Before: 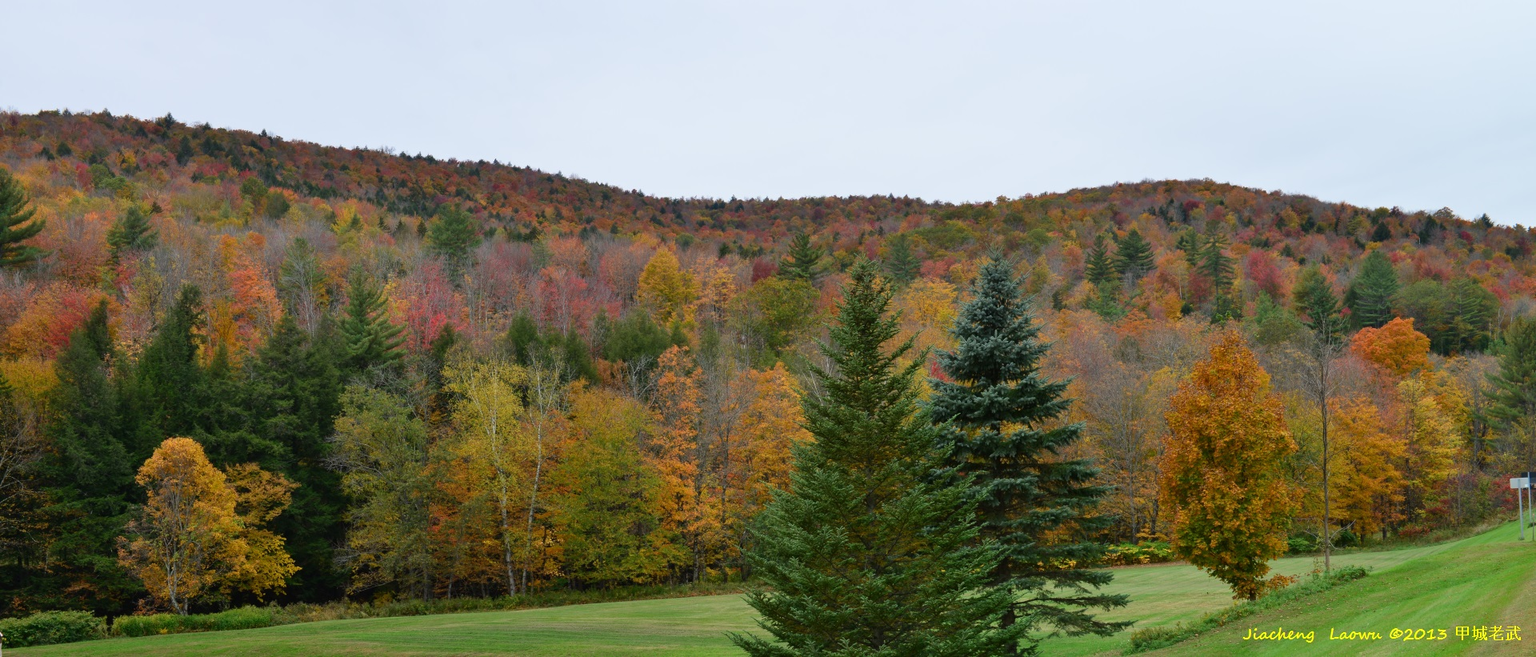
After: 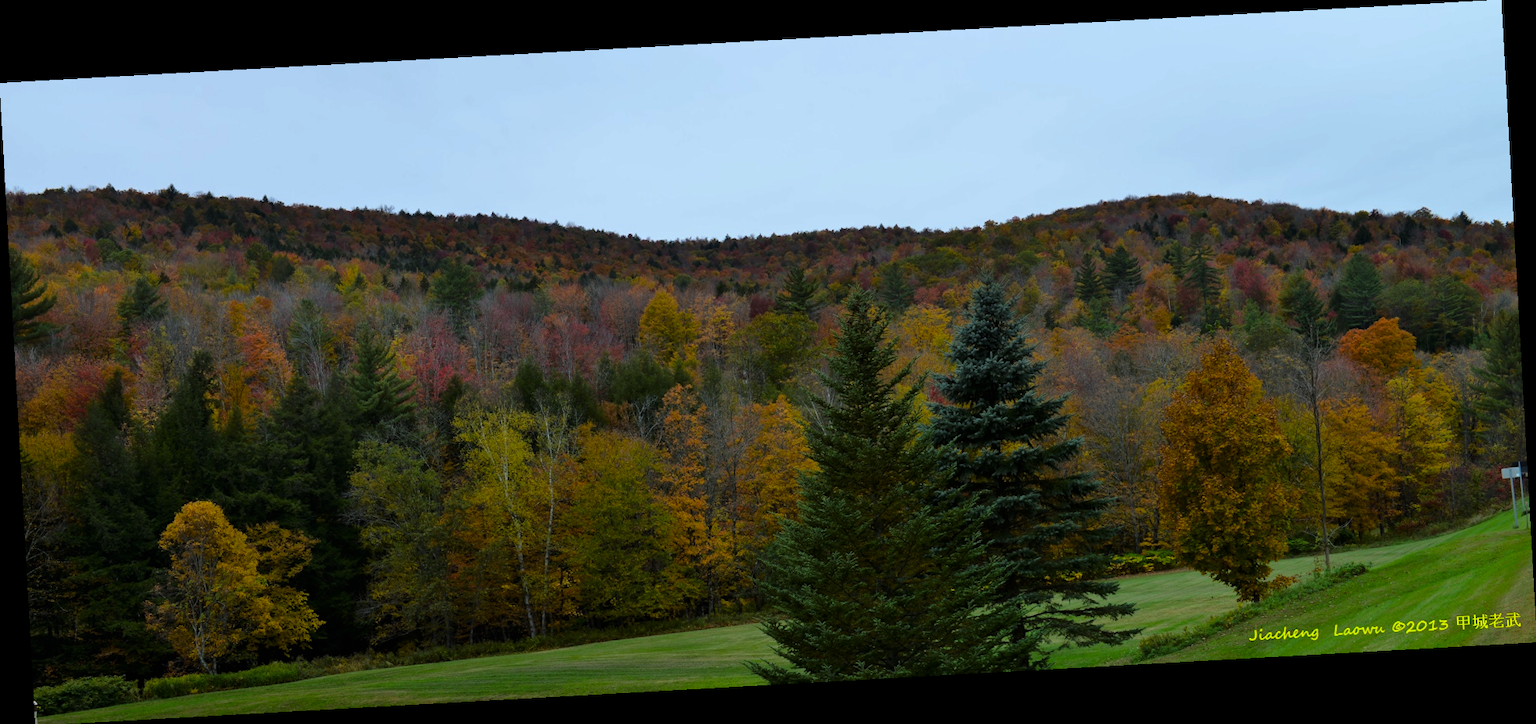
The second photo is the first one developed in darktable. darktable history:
levels: levels [0, 0.618, 1]
rotate and perspective: rotation -3.18°, automatic cropping off
white balance: red 0.925, blue 1.046
color balance rgb: perceptual saturation grading › global saturation 25%, perceptual brilliance grading › mid-tones 10%, perceptual brilliance grading › shadows 15%, global vibrance 20%
